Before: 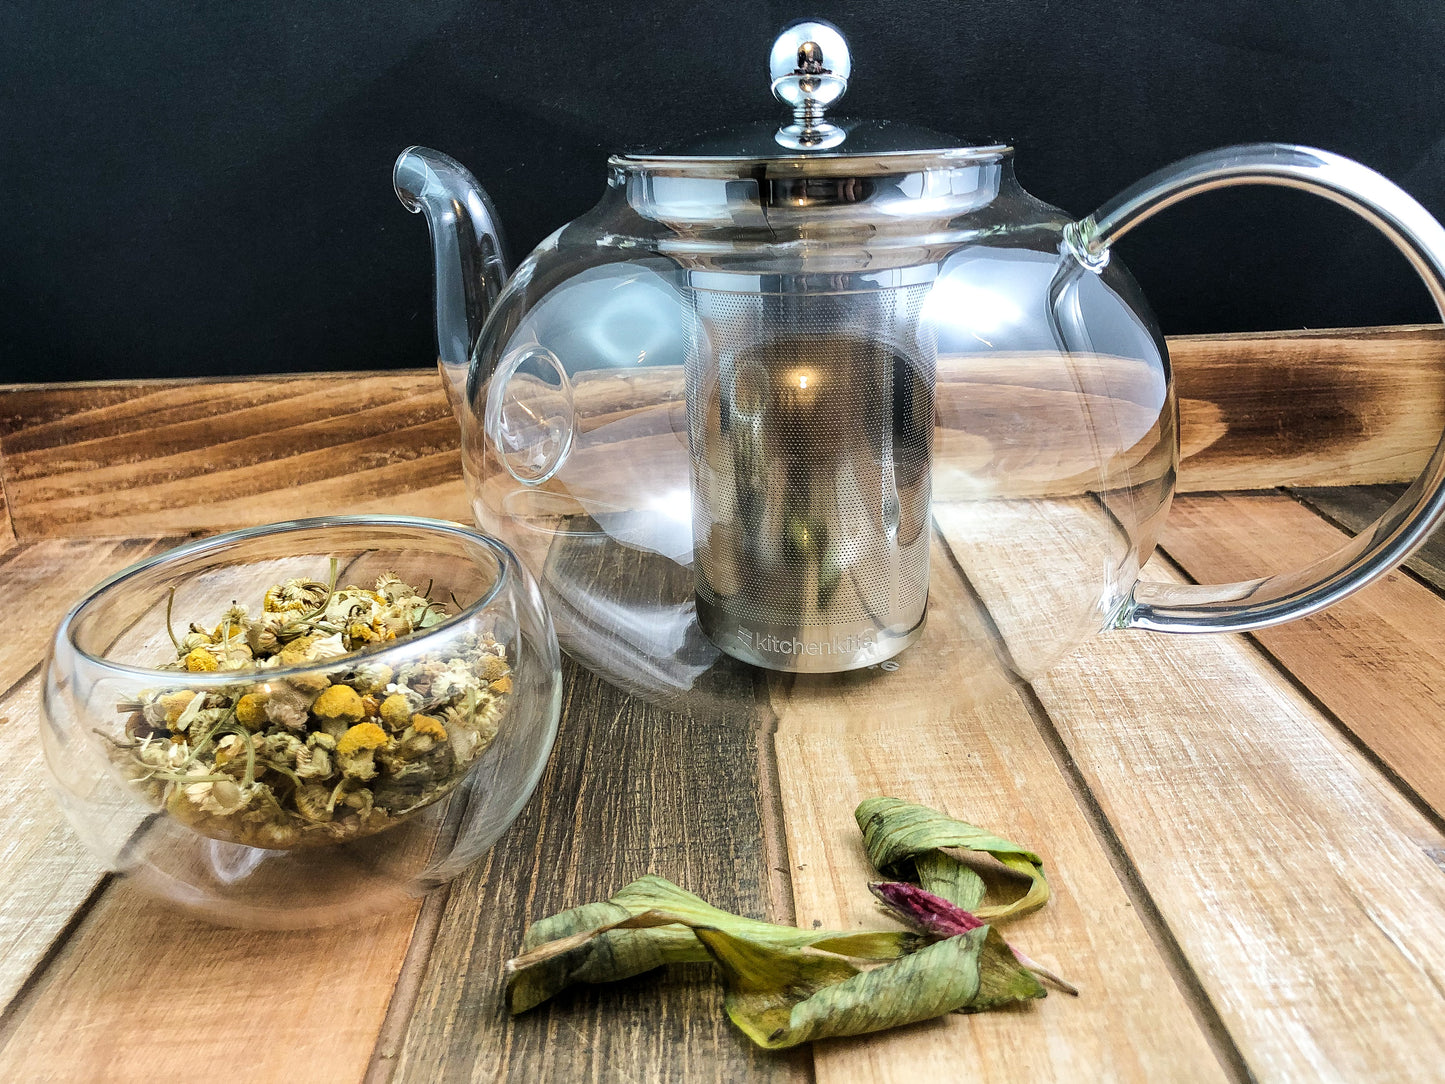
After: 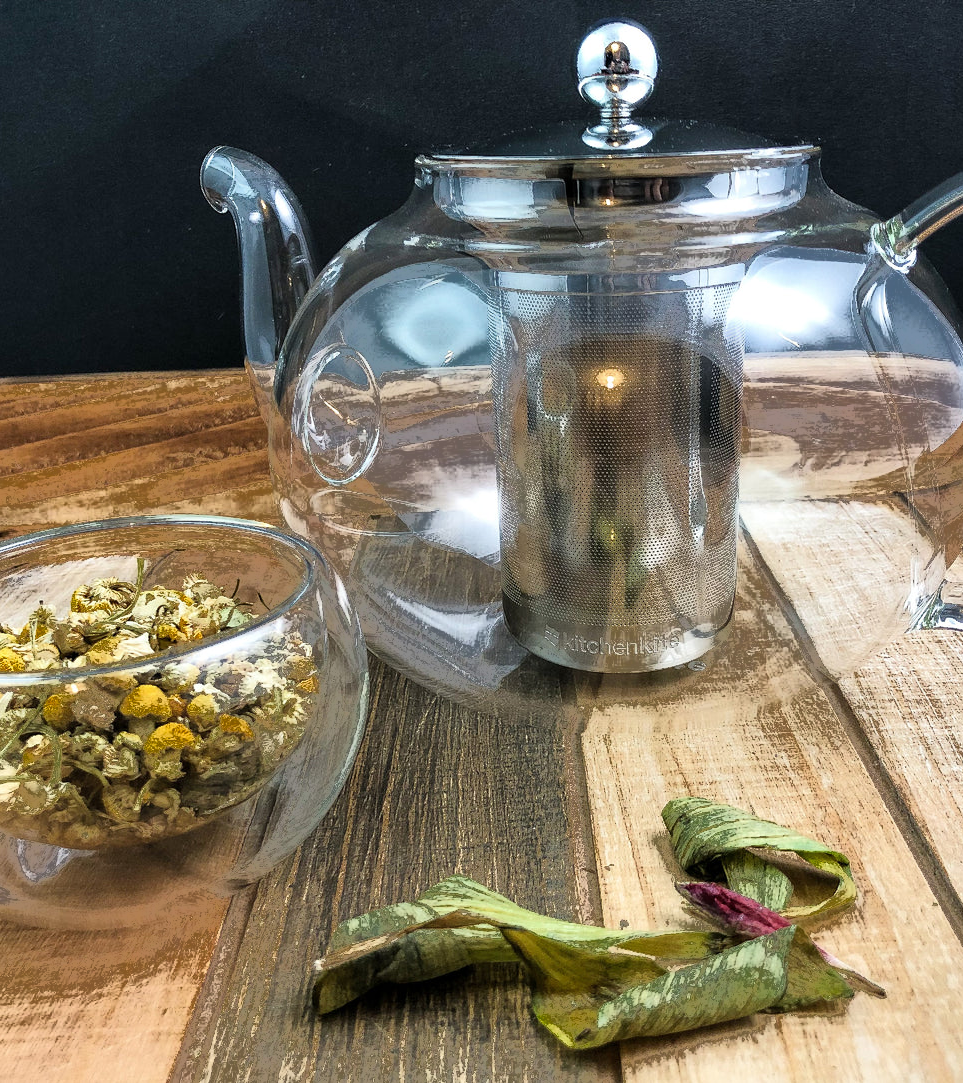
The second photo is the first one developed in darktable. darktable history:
fill light: exposure -0.73 EV, center 0.69, width 2.2
crop and rotate: left 13.409%, right 19.924%
